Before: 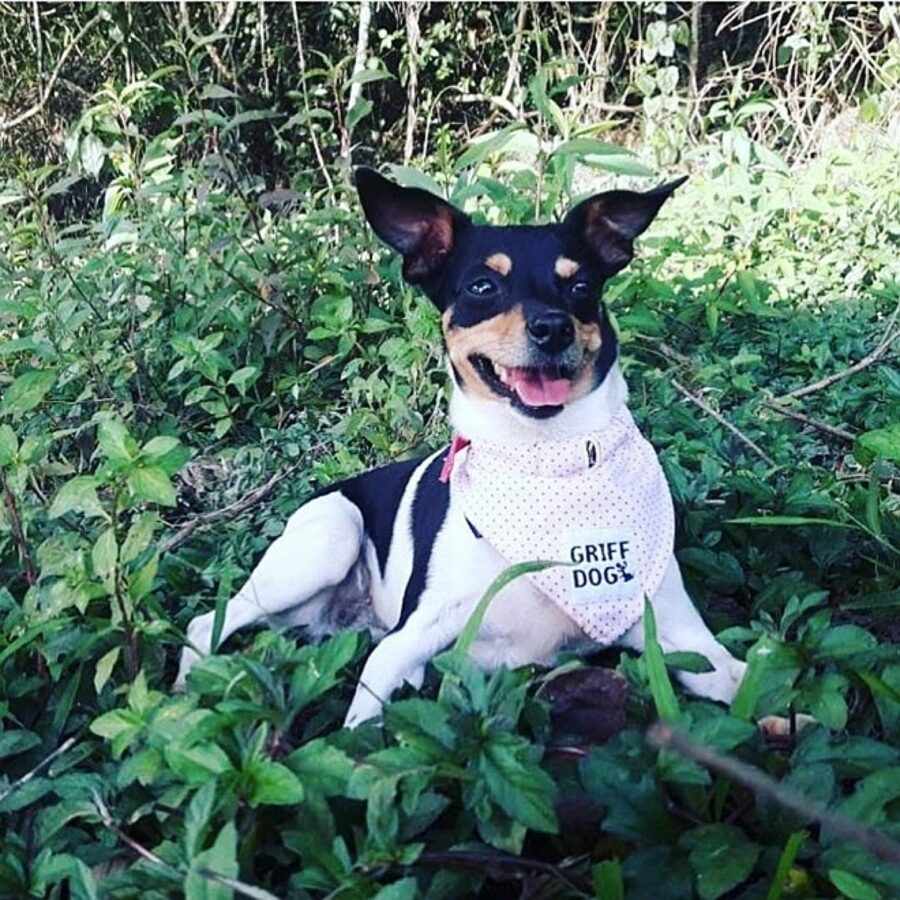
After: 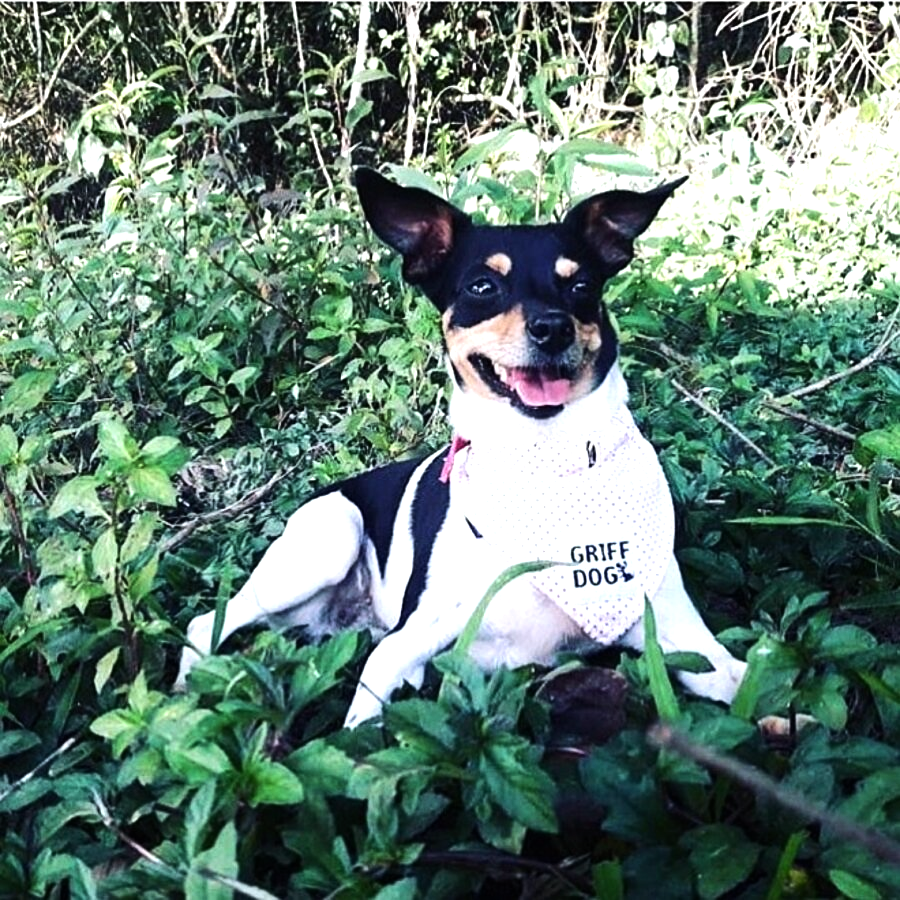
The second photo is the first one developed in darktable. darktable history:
tone equalizer: -8 EV -0.775 EV, -7 EV -0.7 EV, -6 EV -0.606 EV, -5 EV -0.415 EV, -3 EV 0.404 EV, -2 EV 0.6 EV, -1 EV 0.675 EV, +0 EV 0.761 EV, edges refinement/feathering 500, mask exposure compensation -1.57 EV, preserve details no
